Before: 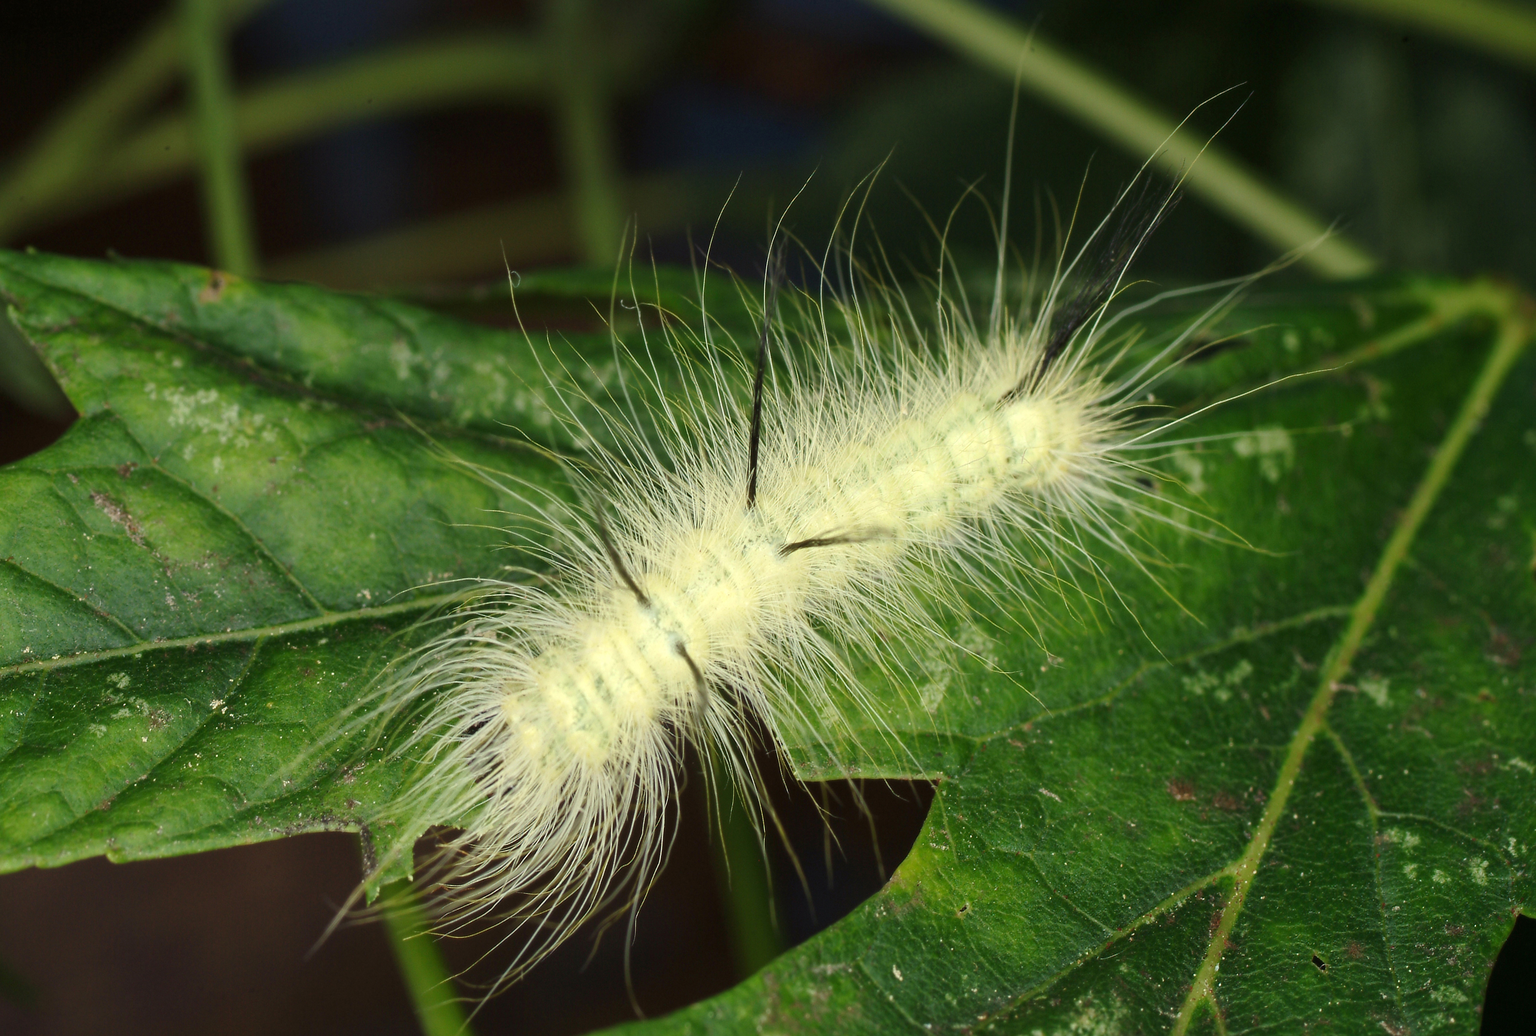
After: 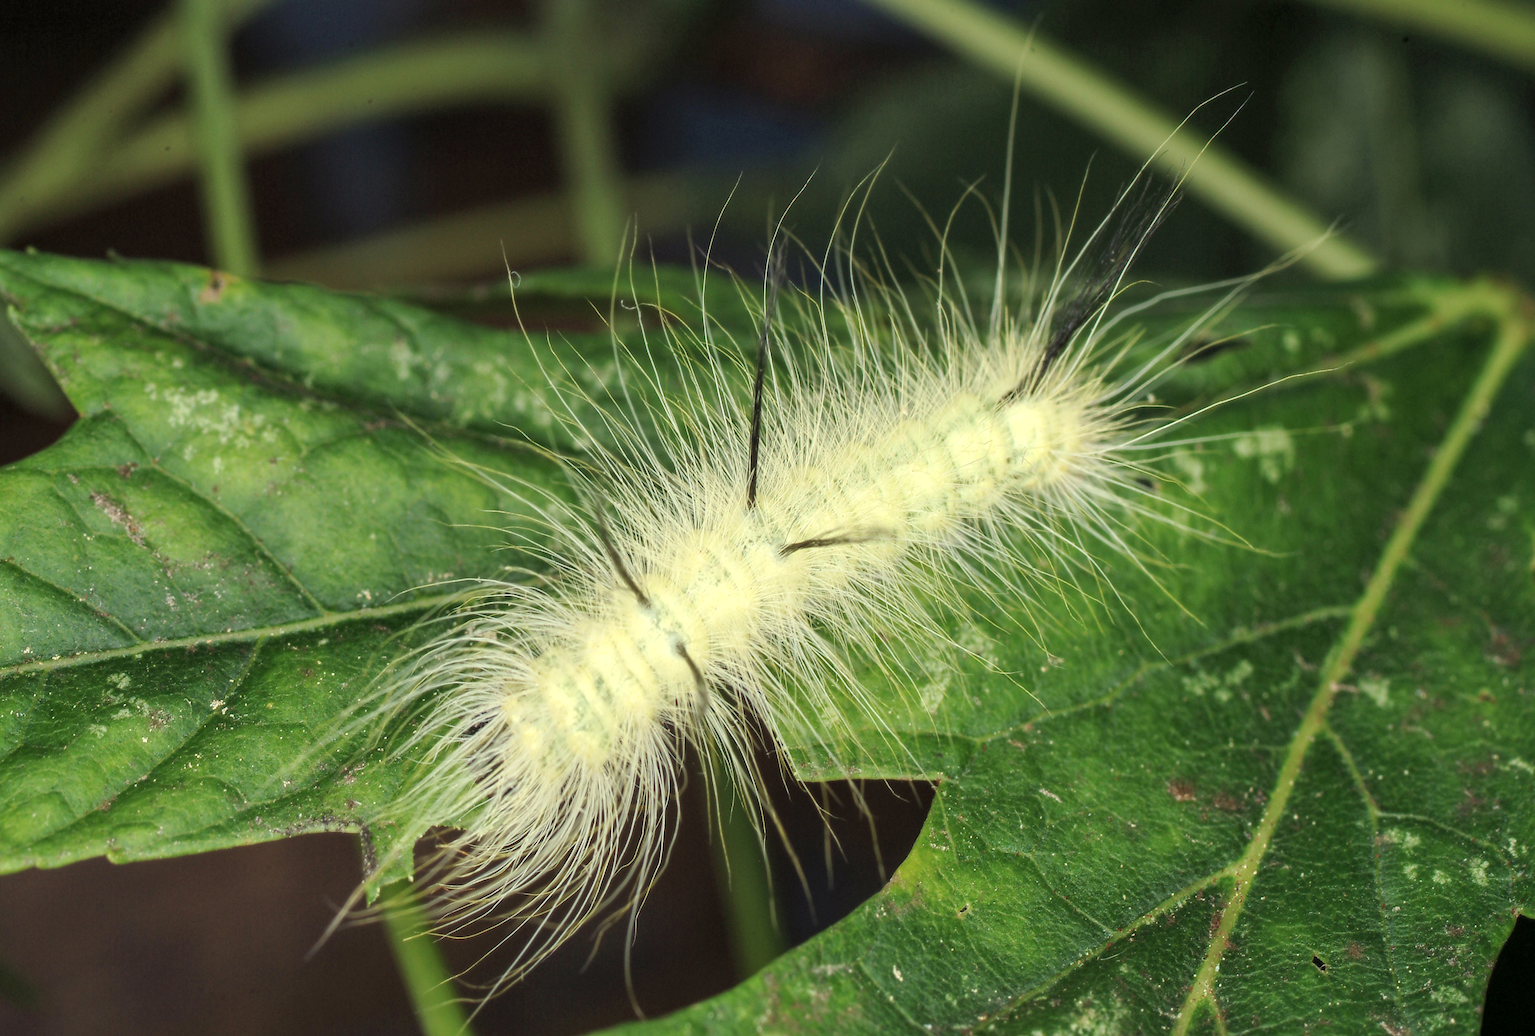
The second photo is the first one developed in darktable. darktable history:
local contrast: on, module defaults
contrast brightness saturation: brightness 0.135
